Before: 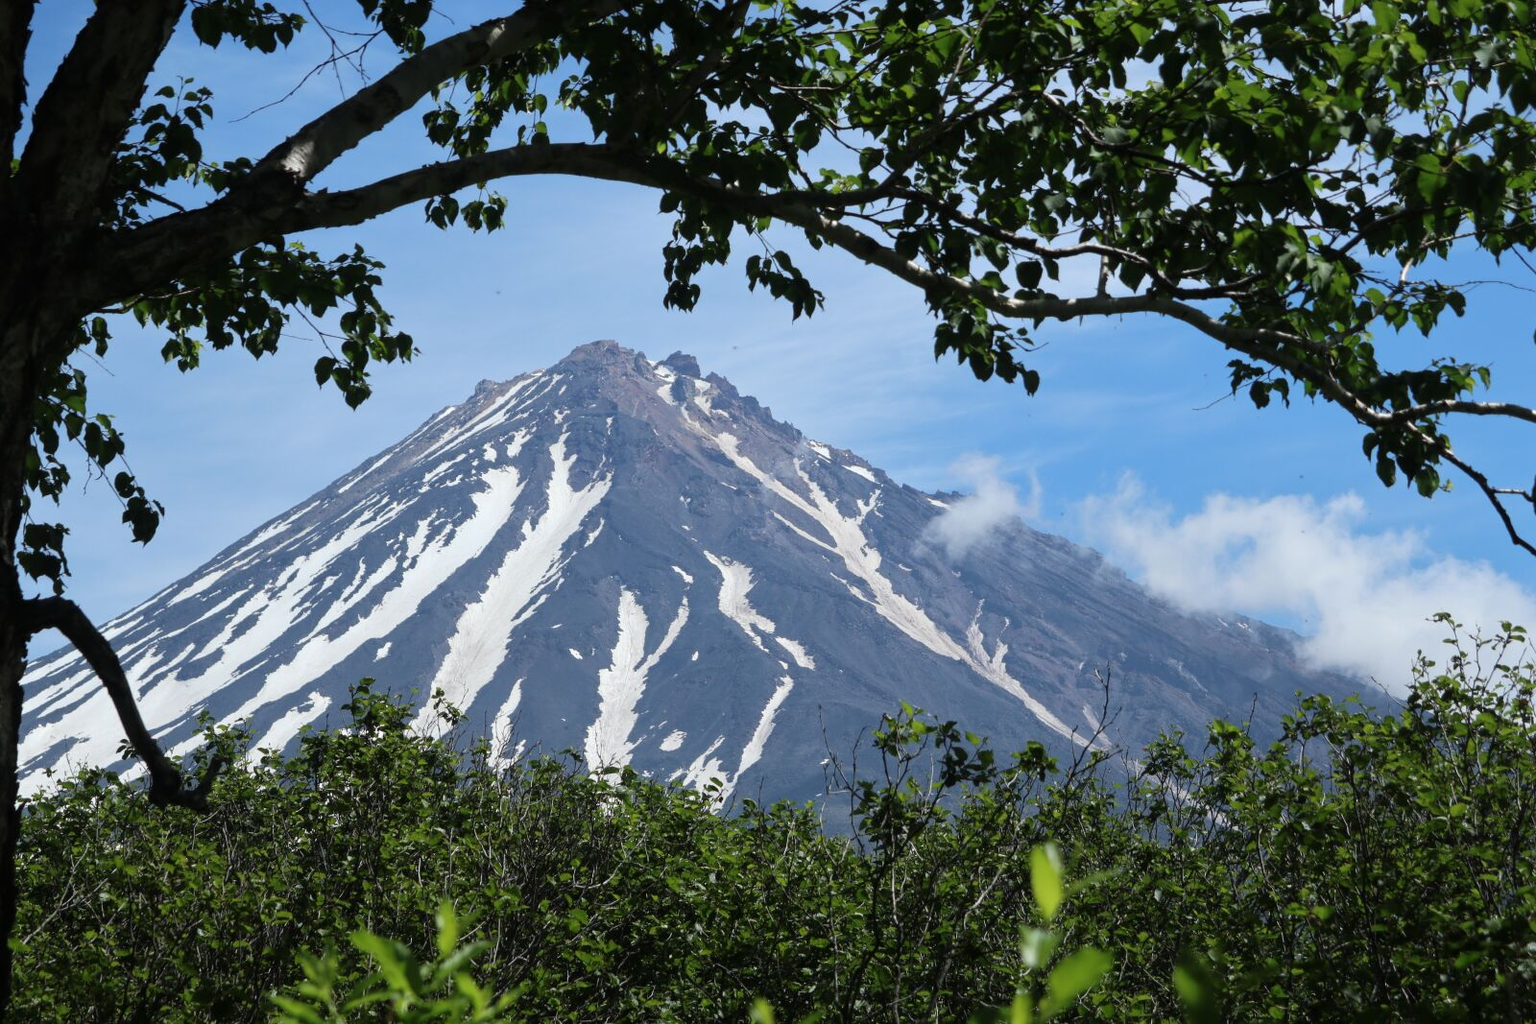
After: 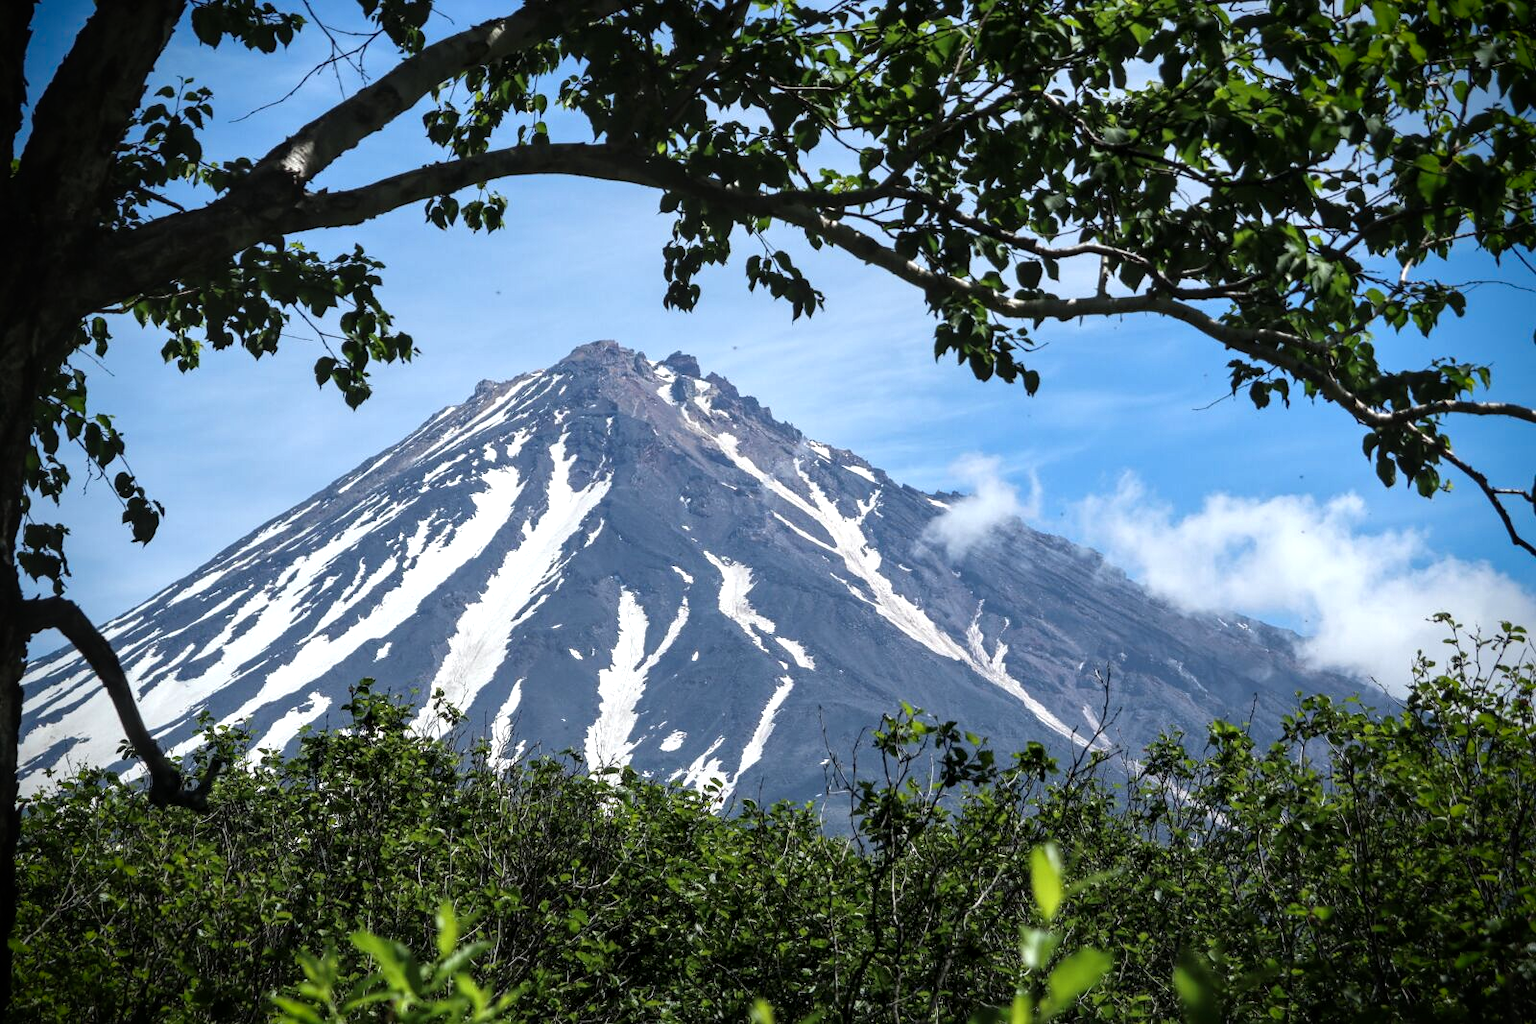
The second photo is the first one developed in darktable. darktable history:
vignetting: brightness -0.995, saturation 0.497
local contrast: detail 130%
color balance rgb: perceptual saturation grading › global saturation 0.534%, perceptual saturation grading › mid-tones 11.308%, perceptual brilliance grading › highlights 11.417%
